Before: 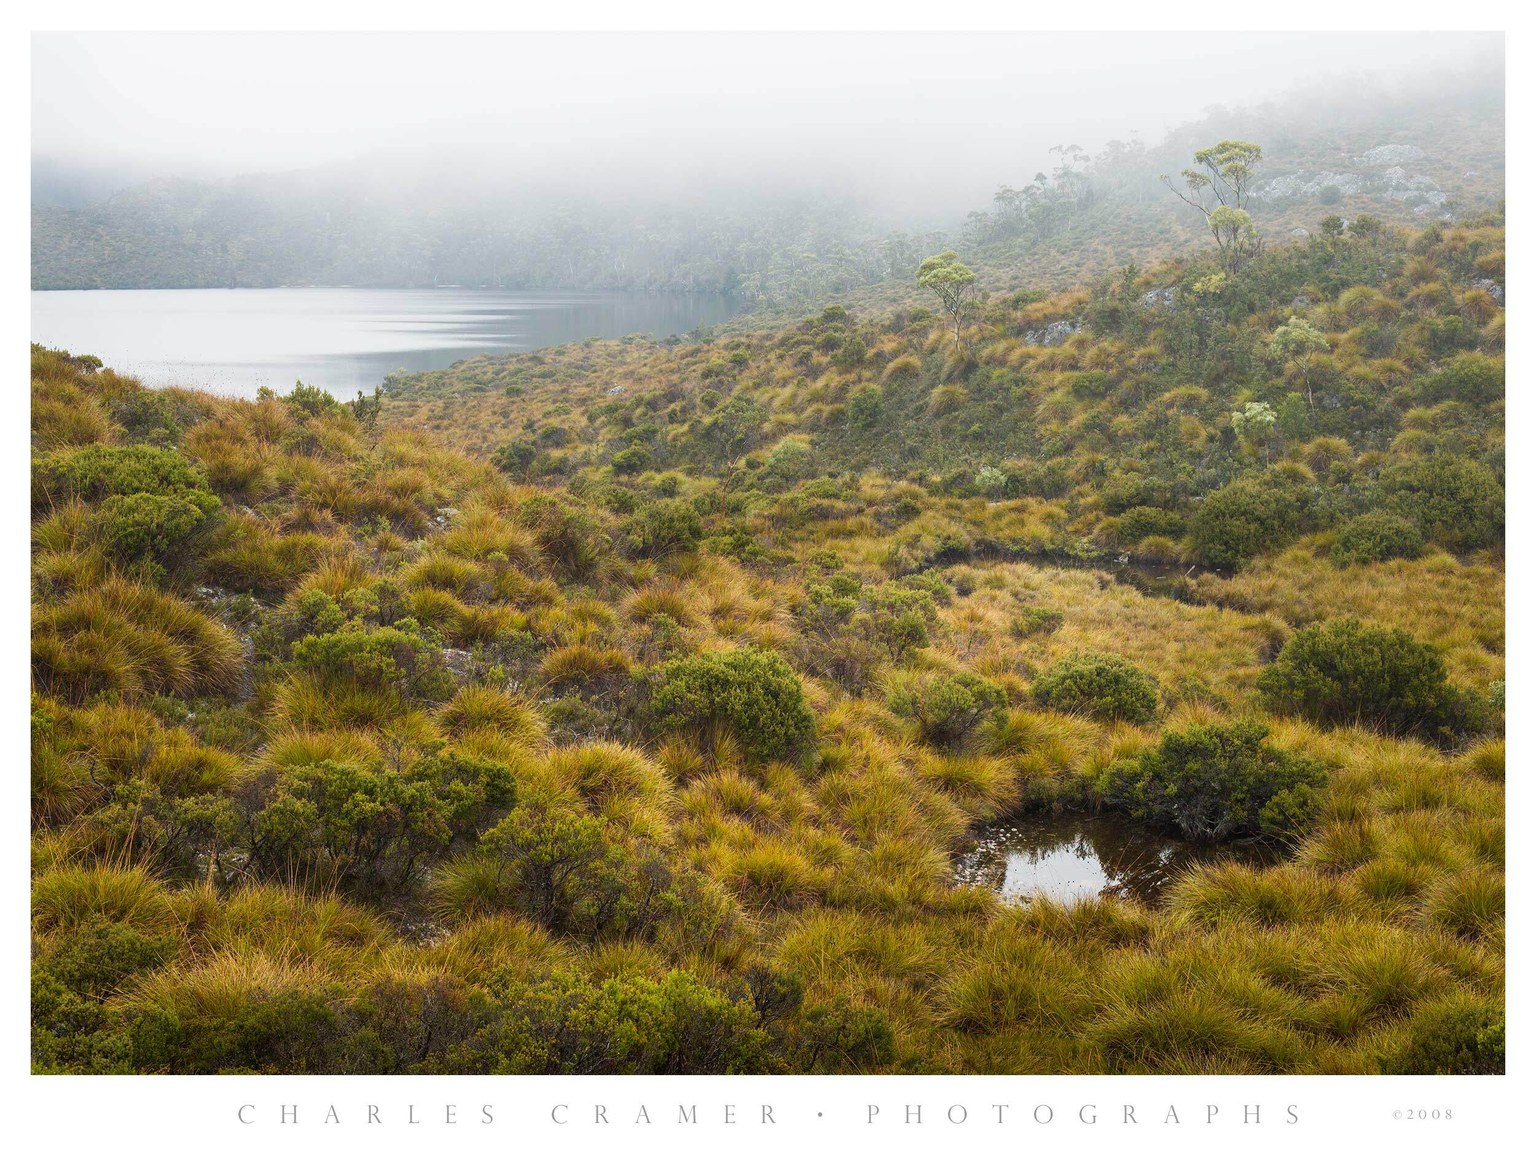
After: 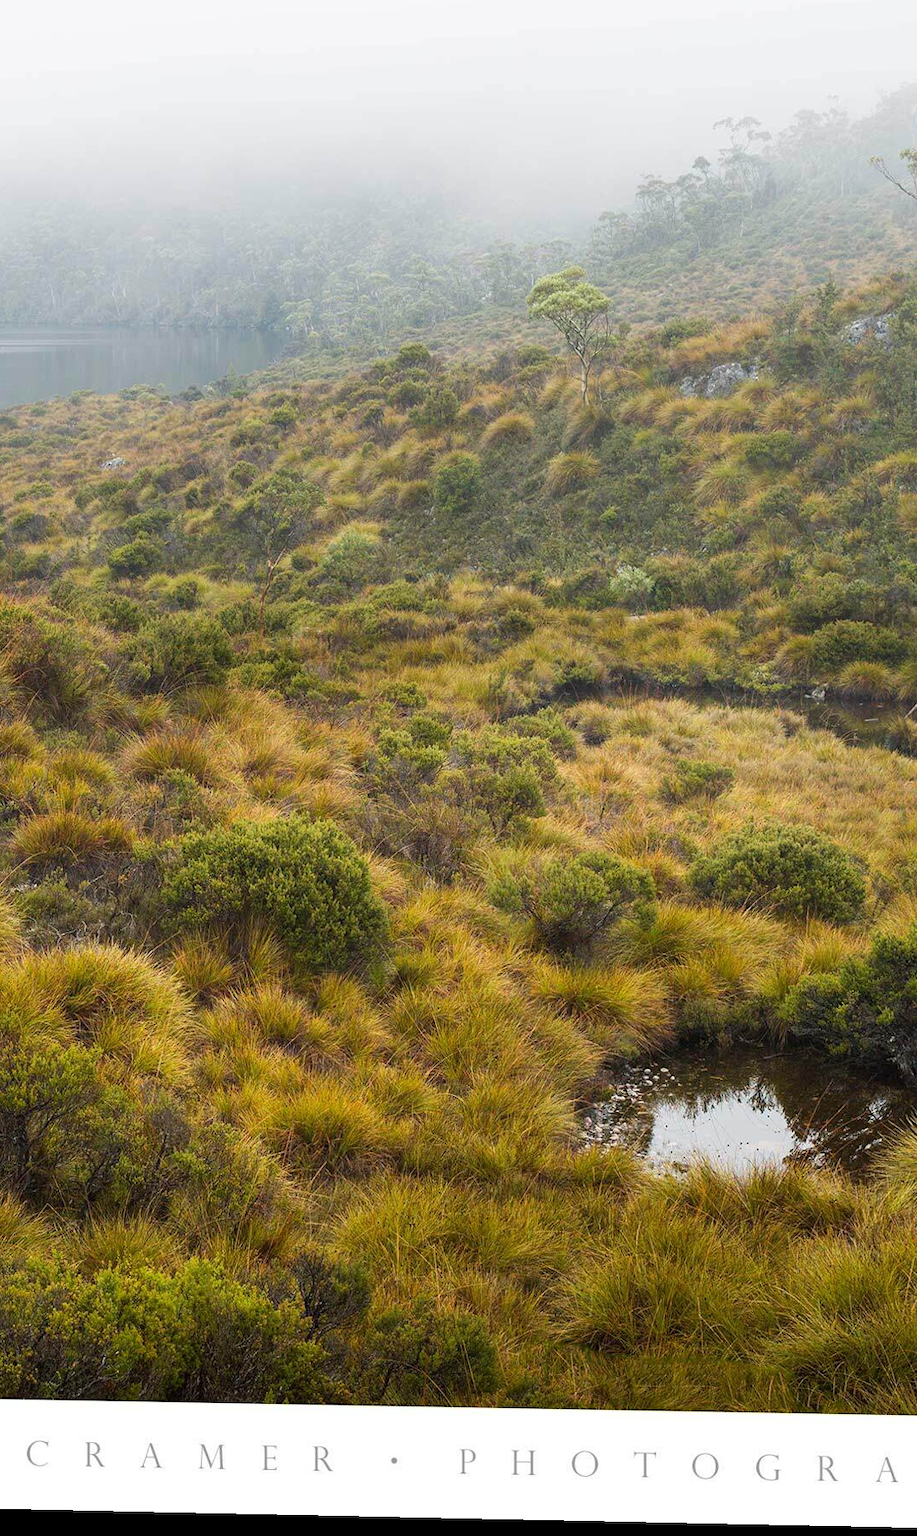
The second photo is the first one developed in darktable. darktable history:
crop: left 33.452%, top 6.025%, right 23.155%
rotate and perspective: lens shift (horizontal) -0.055, automatic cropping off
